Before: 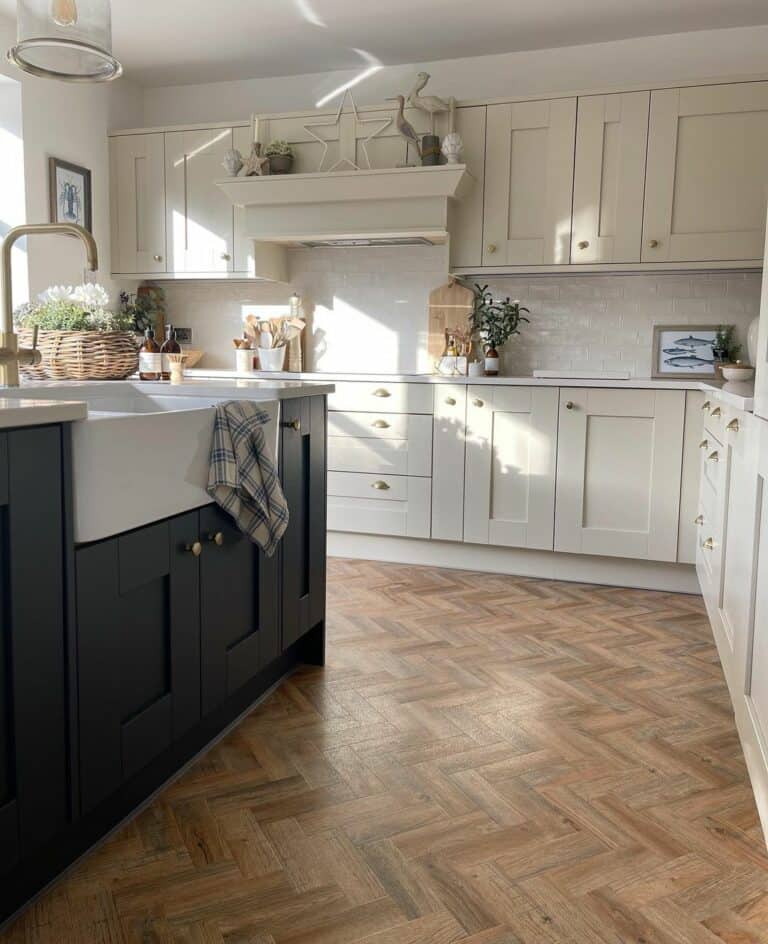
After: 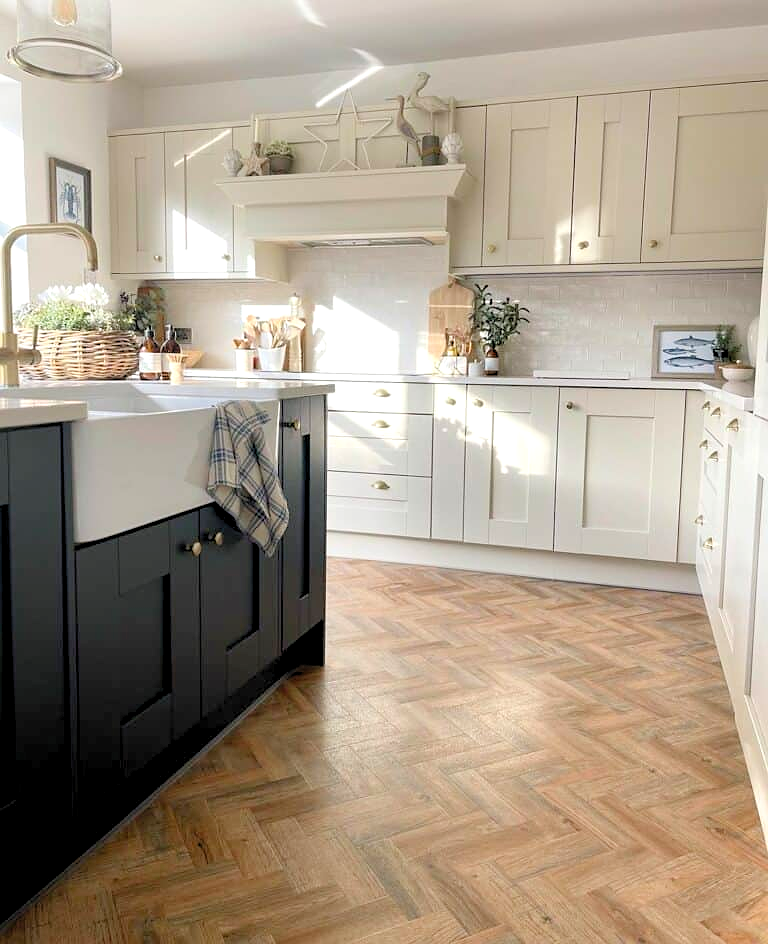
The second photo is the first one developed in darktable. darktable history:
levels: levels [0.044, 0.416, 0.908]
sharpen: radius 1.011
